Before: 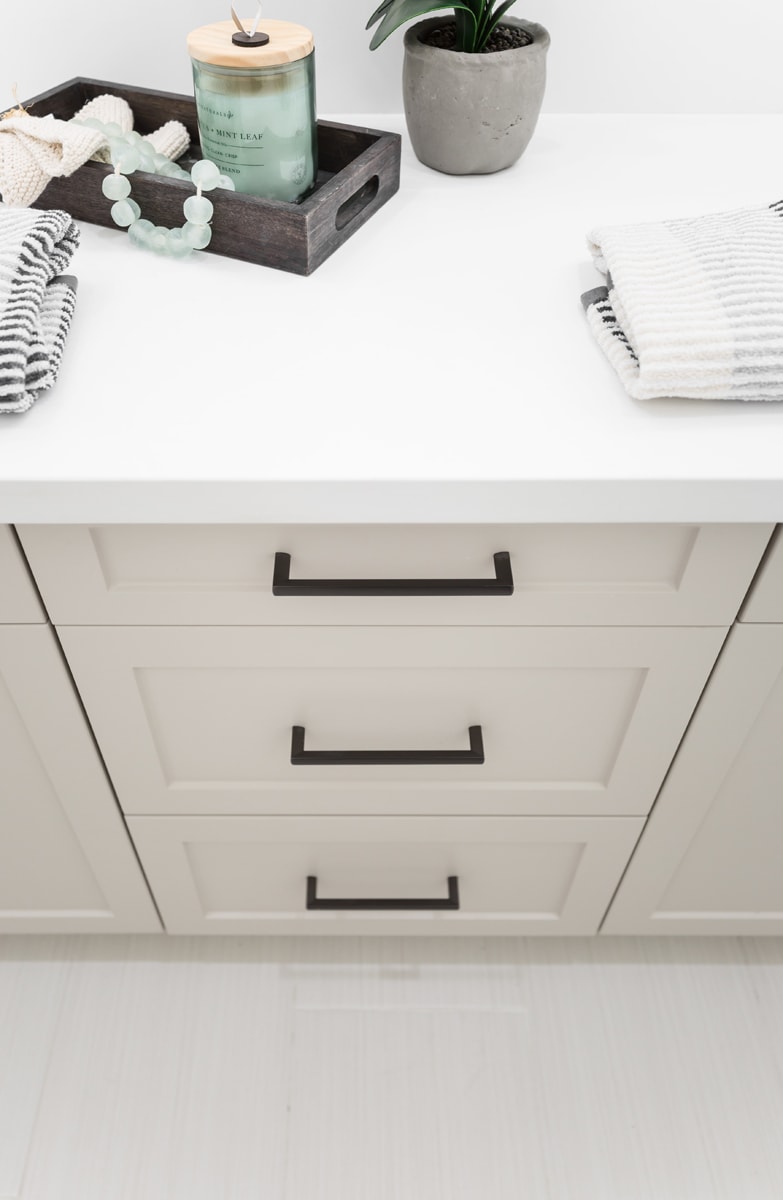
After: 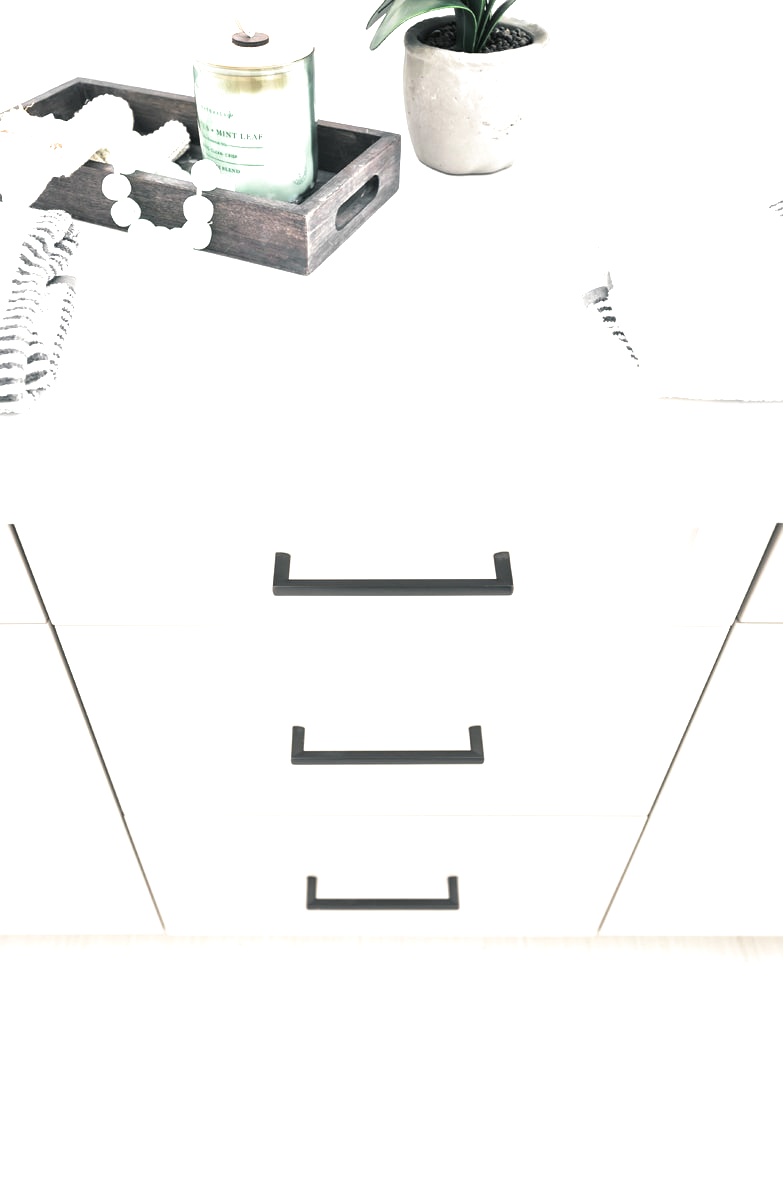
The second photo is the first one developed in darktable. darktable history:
split-toning: shadows › hue 201.6°, shadows › saturation 0.16, highlights › hue 50.4°, highlights › saturation 0.2, balance -49.9
exposure: black level correction 0, exposure 1.55 EV, compensate exposure bias true, compensate highlight preservation false
